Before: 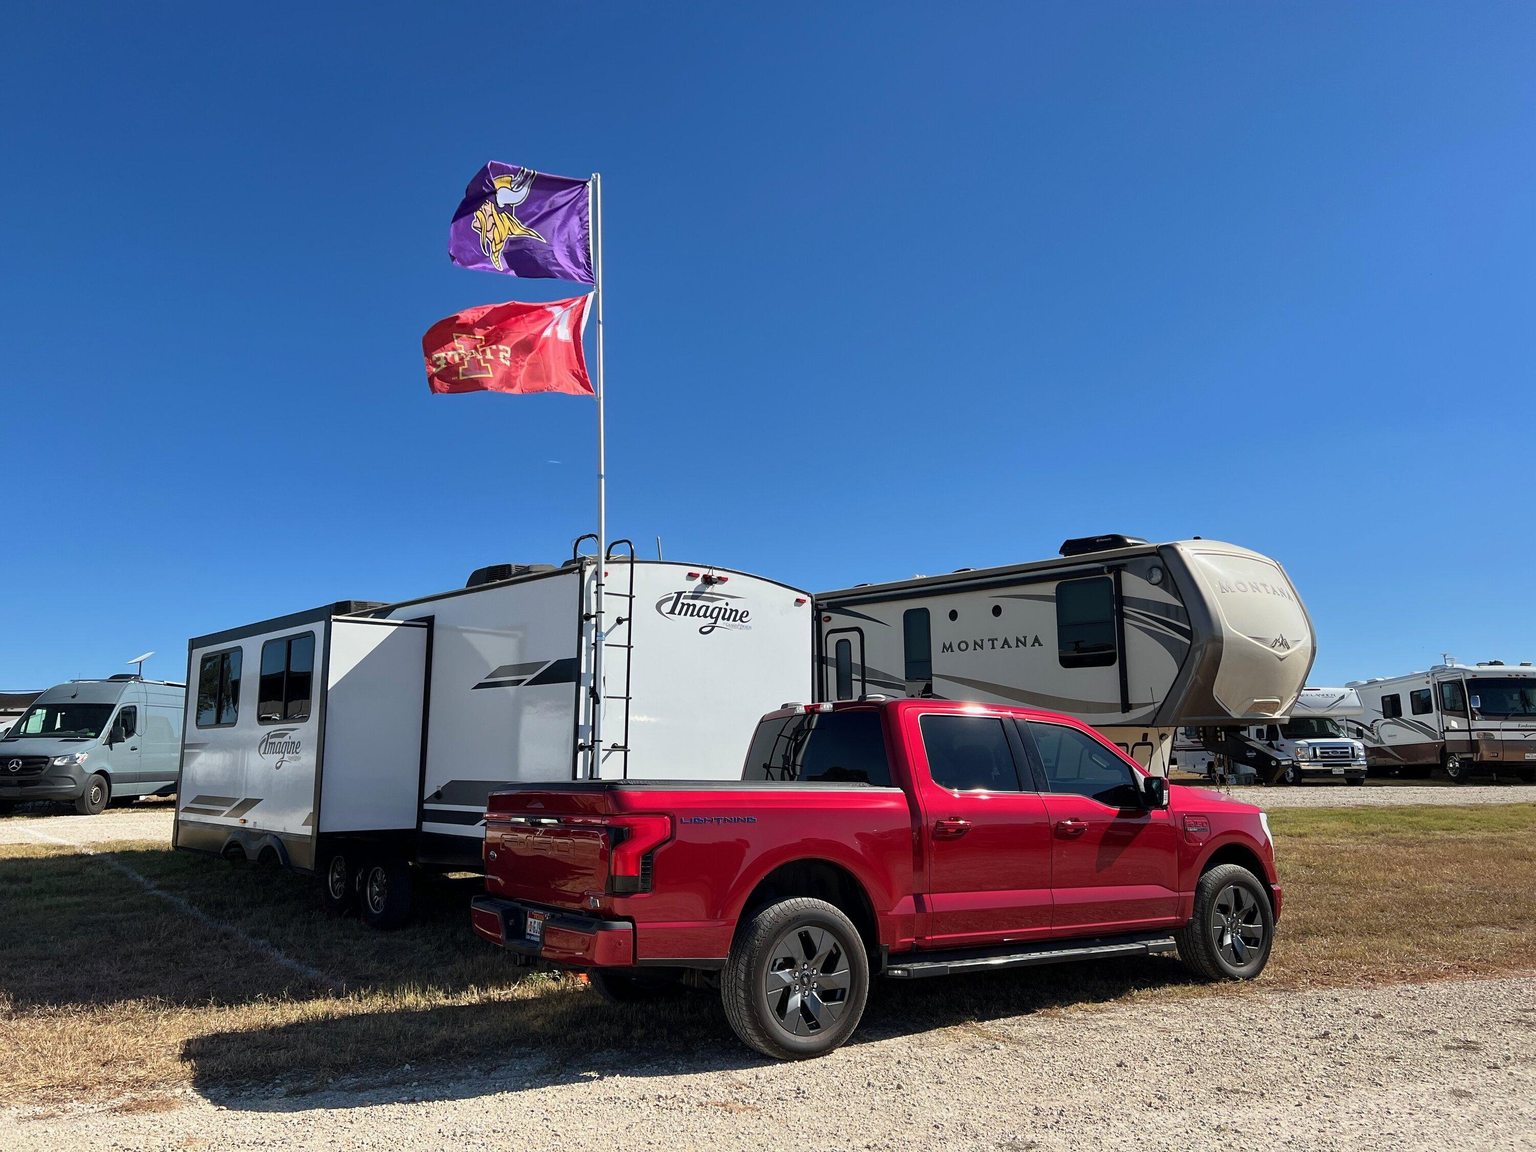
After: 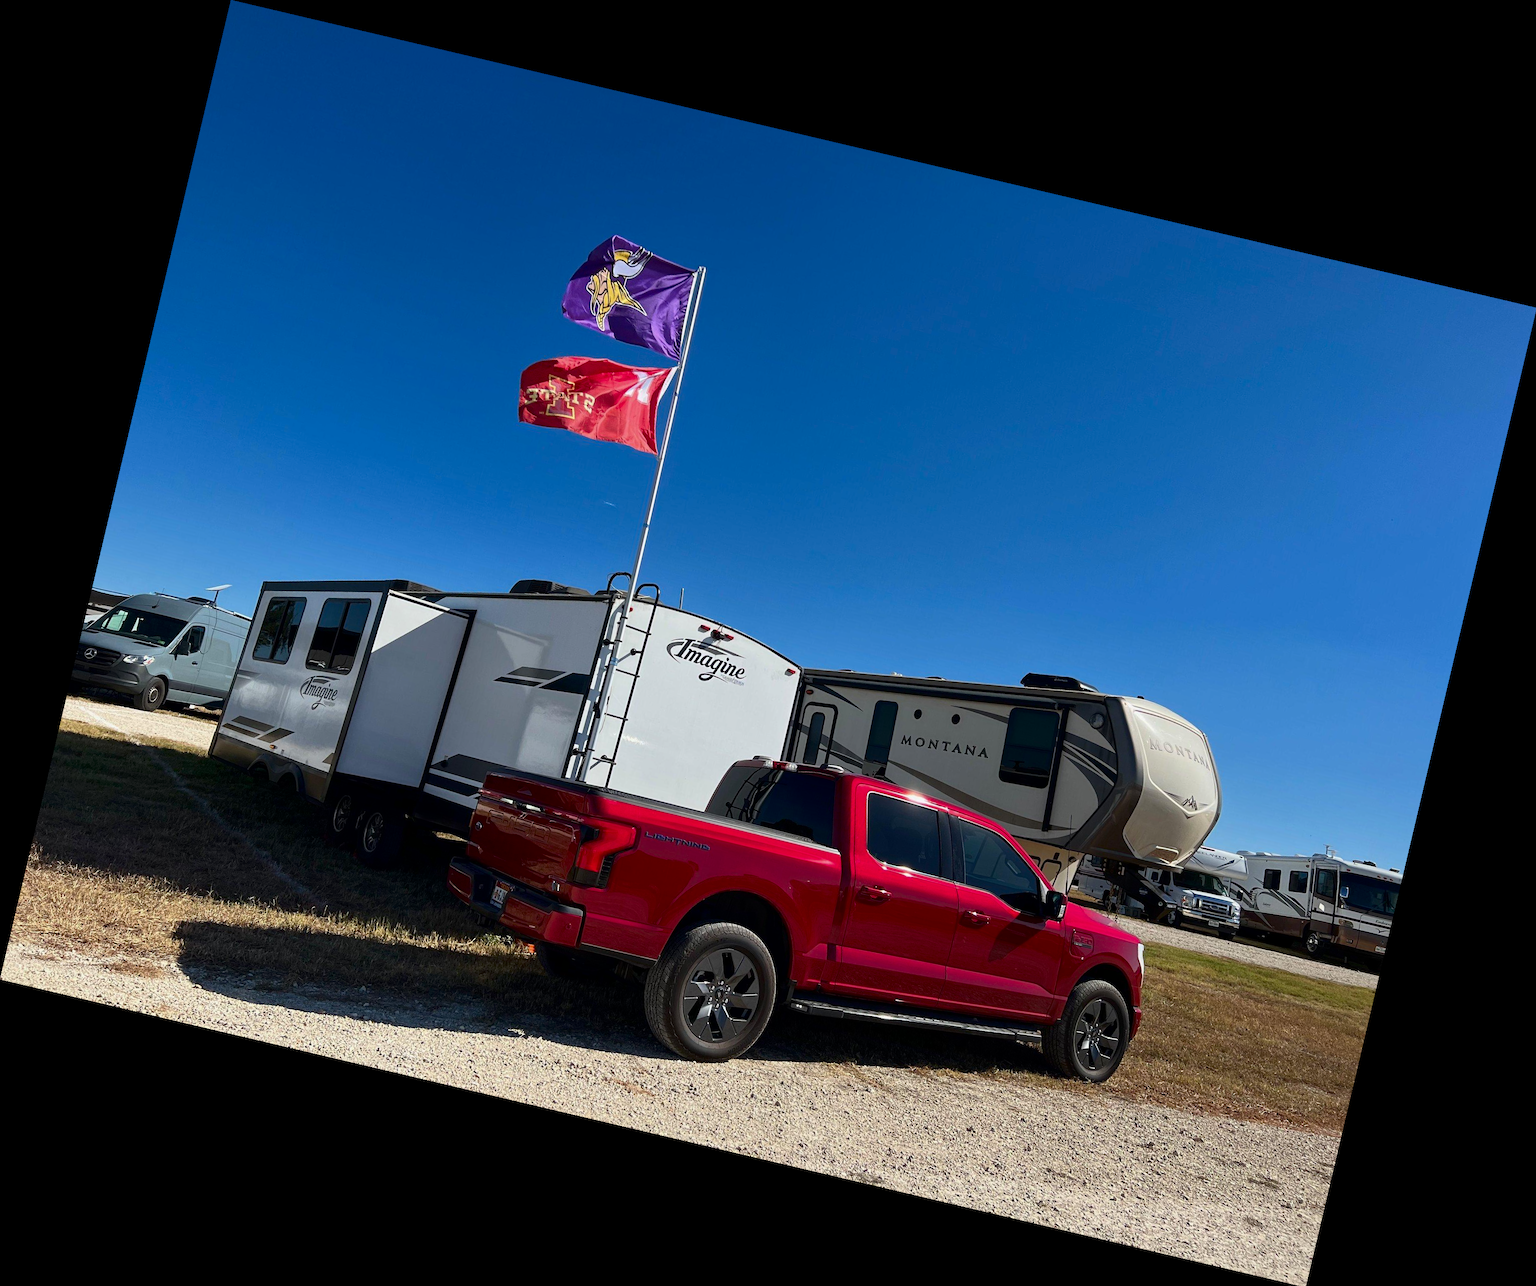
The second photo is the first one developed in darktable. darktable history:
contrast brightness saturation: contrast 0.07, brightness -0.13, saturation 0.06
rotate and perspective: rotation 13.27°, automatic cropping off
